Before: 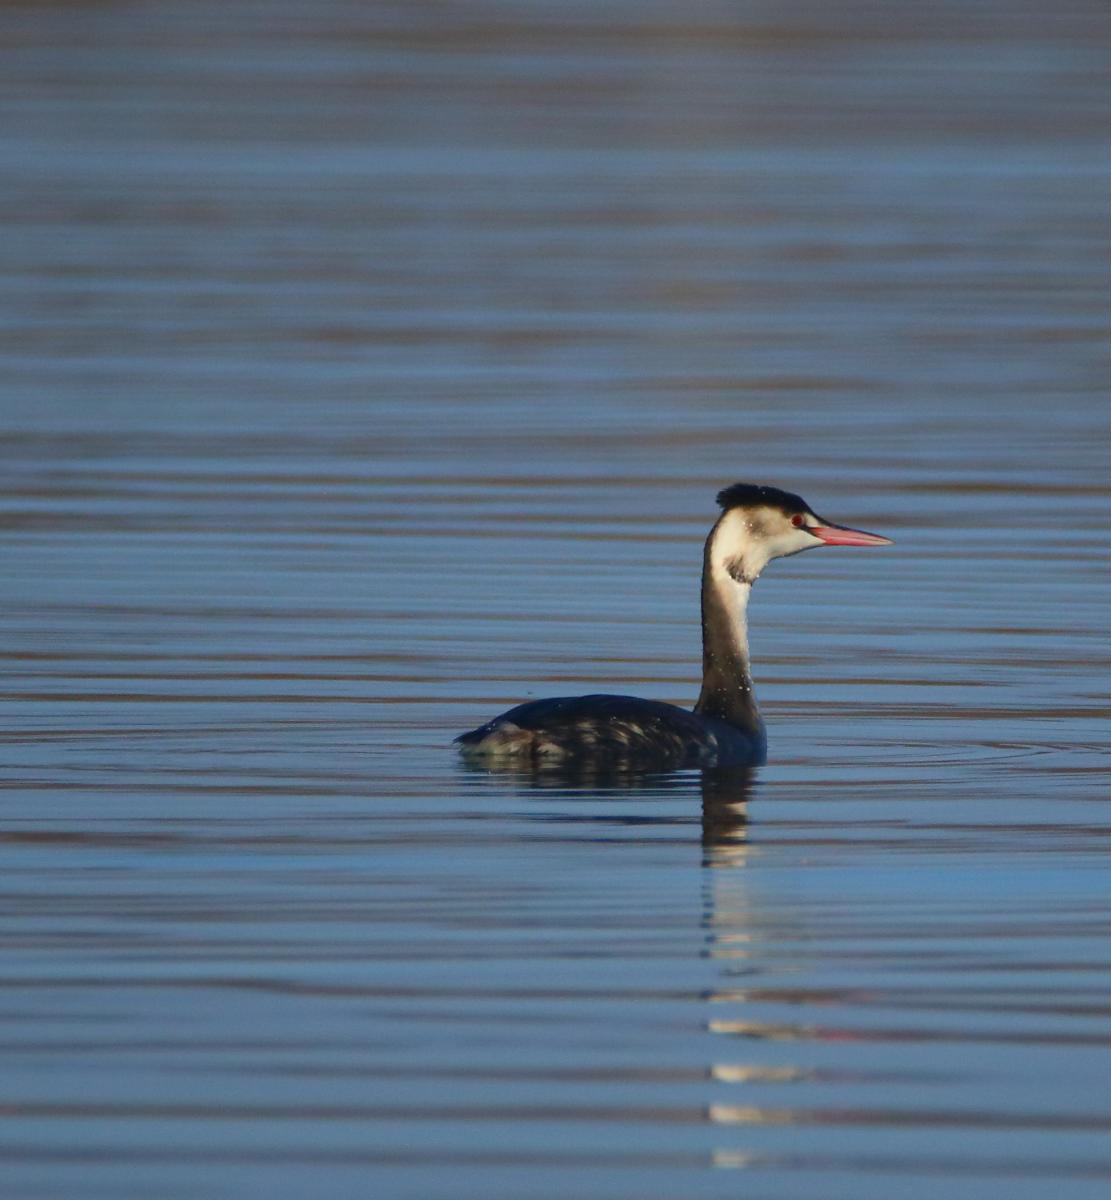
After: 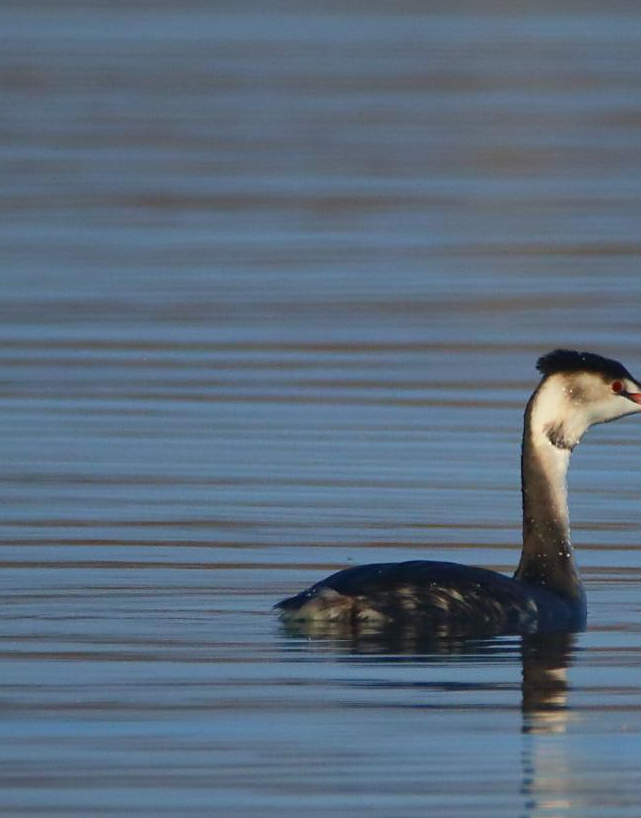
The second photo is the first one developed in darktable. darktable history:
crop: left 16.202%, top 11.208%, right 26.045%, bottom 20.557%
sharpen: amount 0.2
